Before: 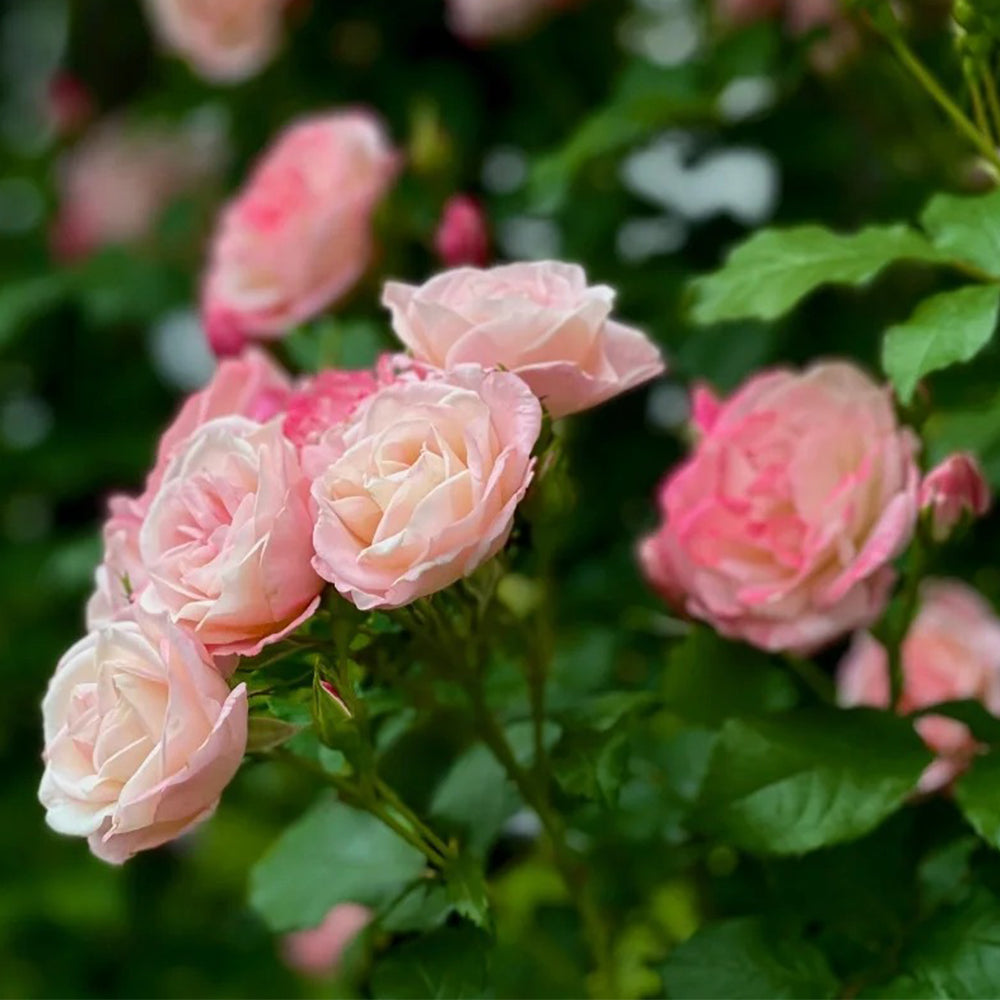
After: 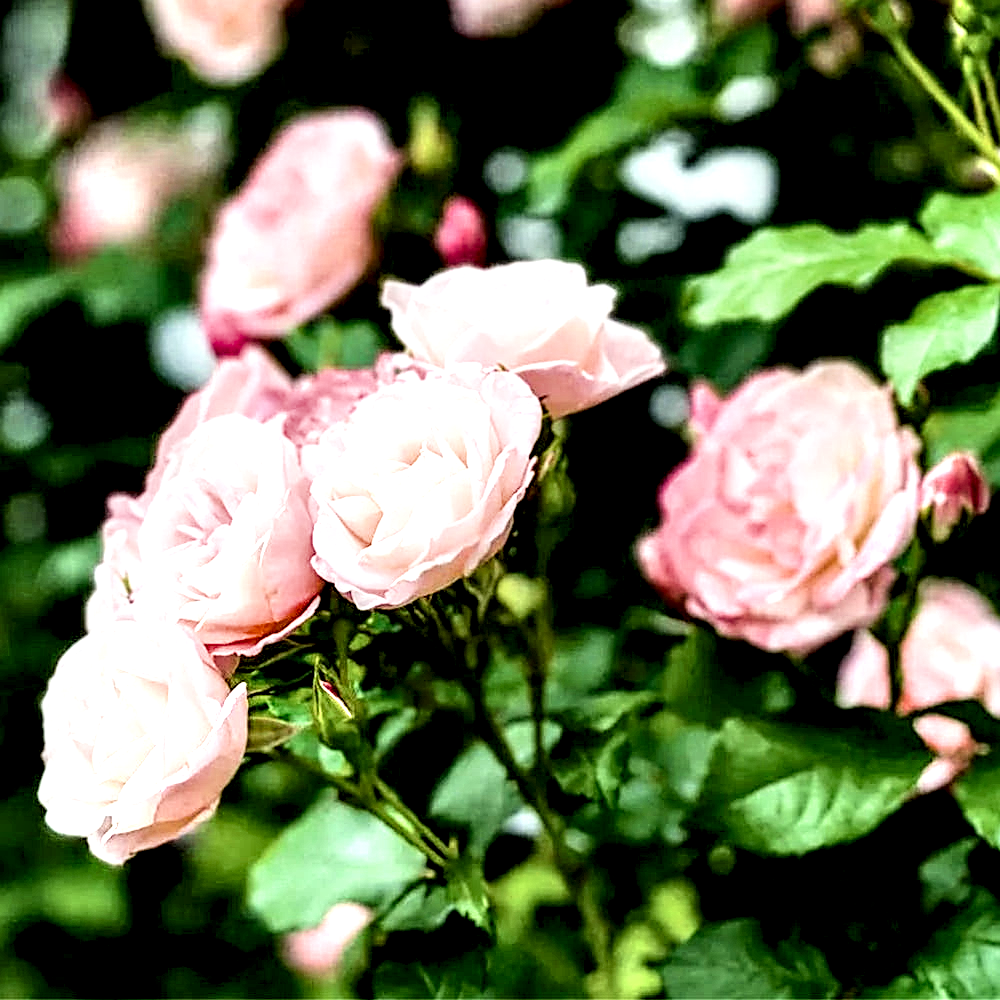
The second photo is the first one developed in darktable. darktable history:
filmic rgb: black relative exposure -5.11 EV, white relative exposure 3.99 EV, hardness 2.87, contrast 1.301, highlights saturation mix -28.78%
local contrast: shadows 178%, detail 226%
sharpen: on, module defaults
exposure: black level correction 0, exposure 1.442 EV, compensate highlight preservation false
